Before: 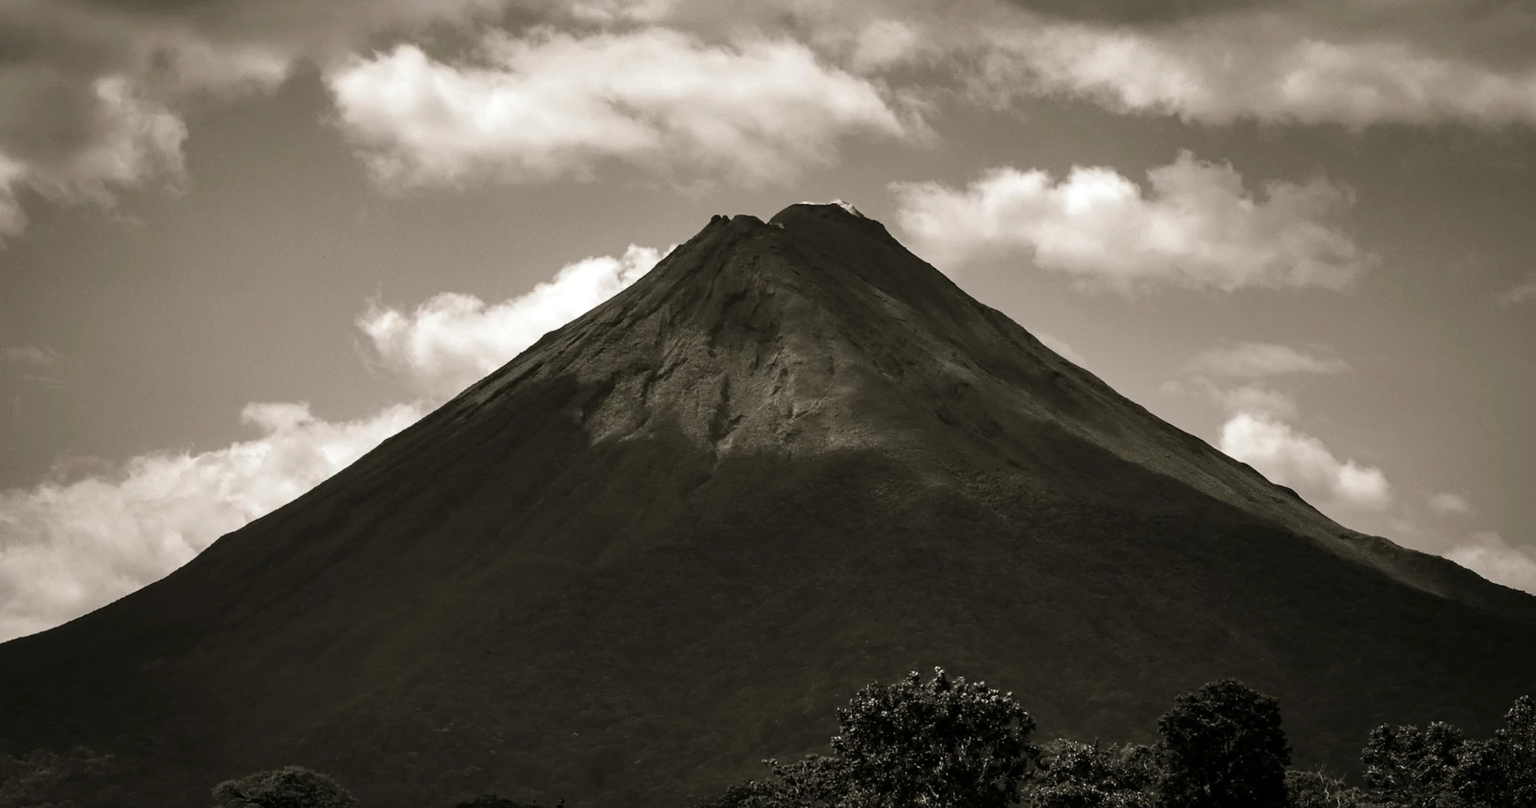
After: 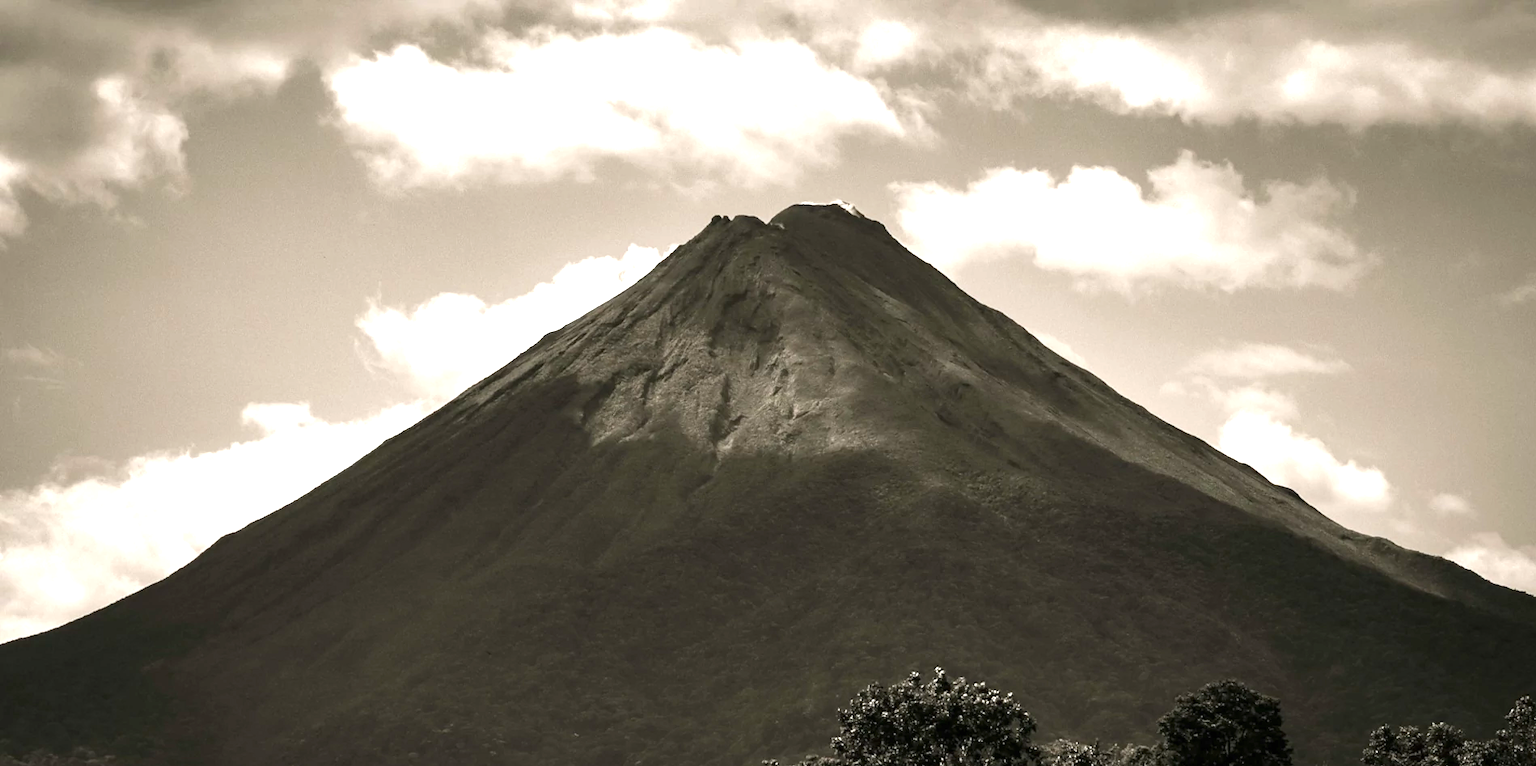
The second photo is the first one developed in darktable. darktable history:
exposure: black level correction 0, exposure 1.2 EV, compensate highlight preservation false
crop and rotate: top 0.009%, bottom 5.161%
